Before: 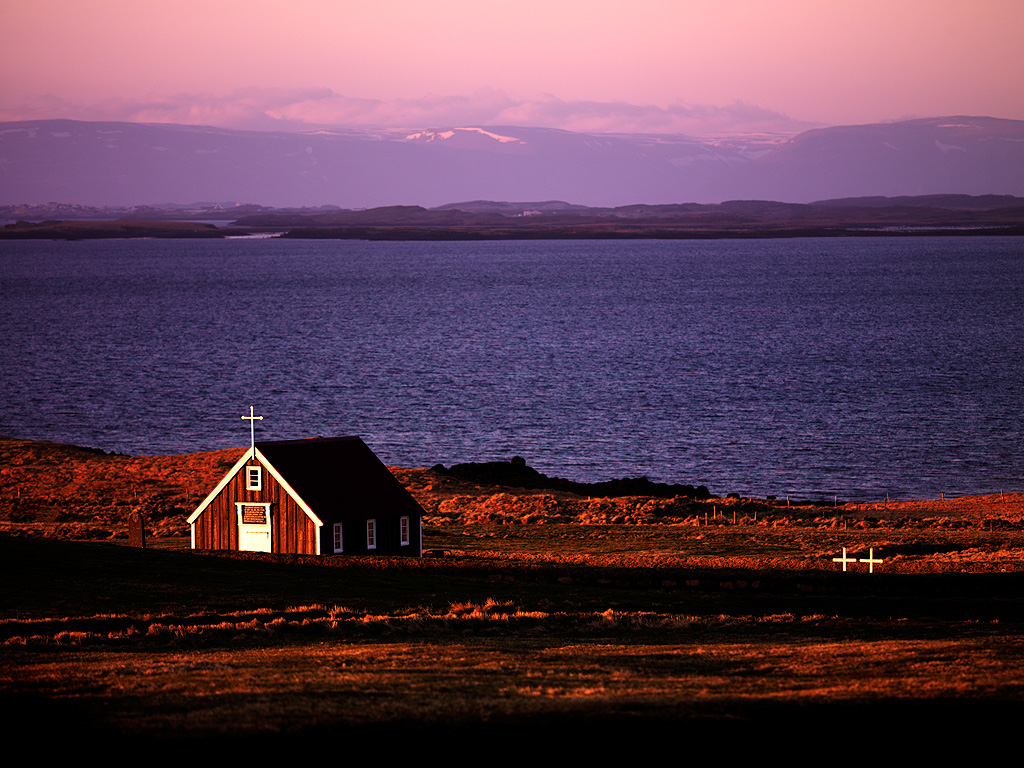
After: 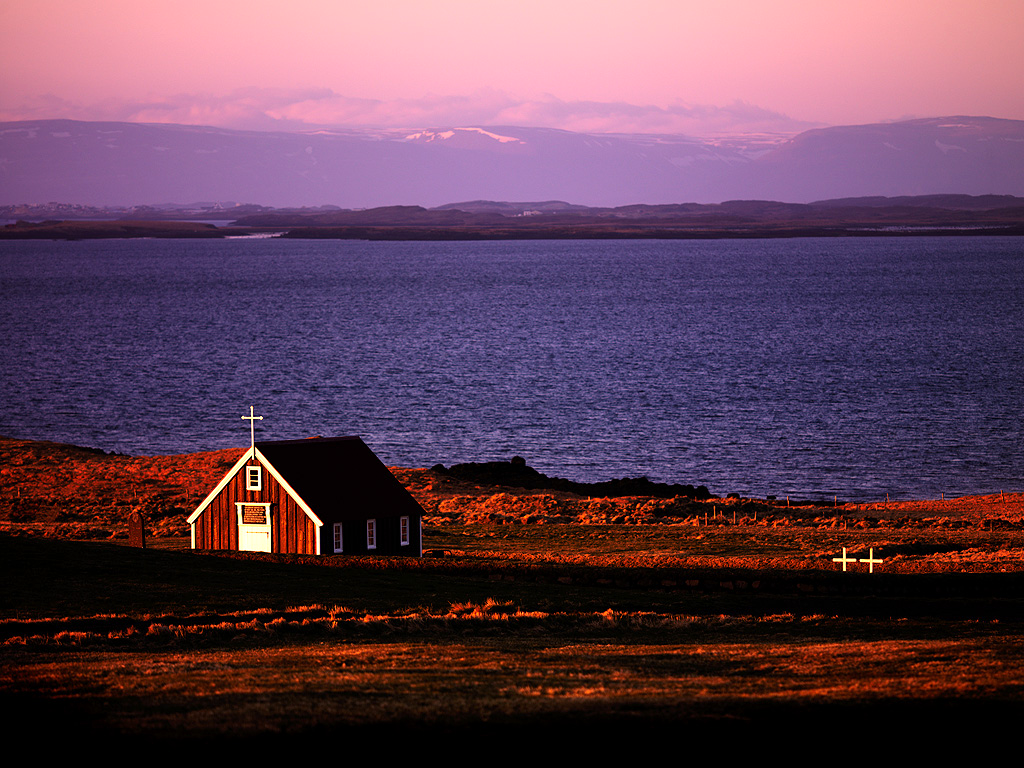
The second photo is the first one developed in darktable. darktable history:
contrast brightness saturation: contrast 0.097, brightness 0.039, saturation 0.09
